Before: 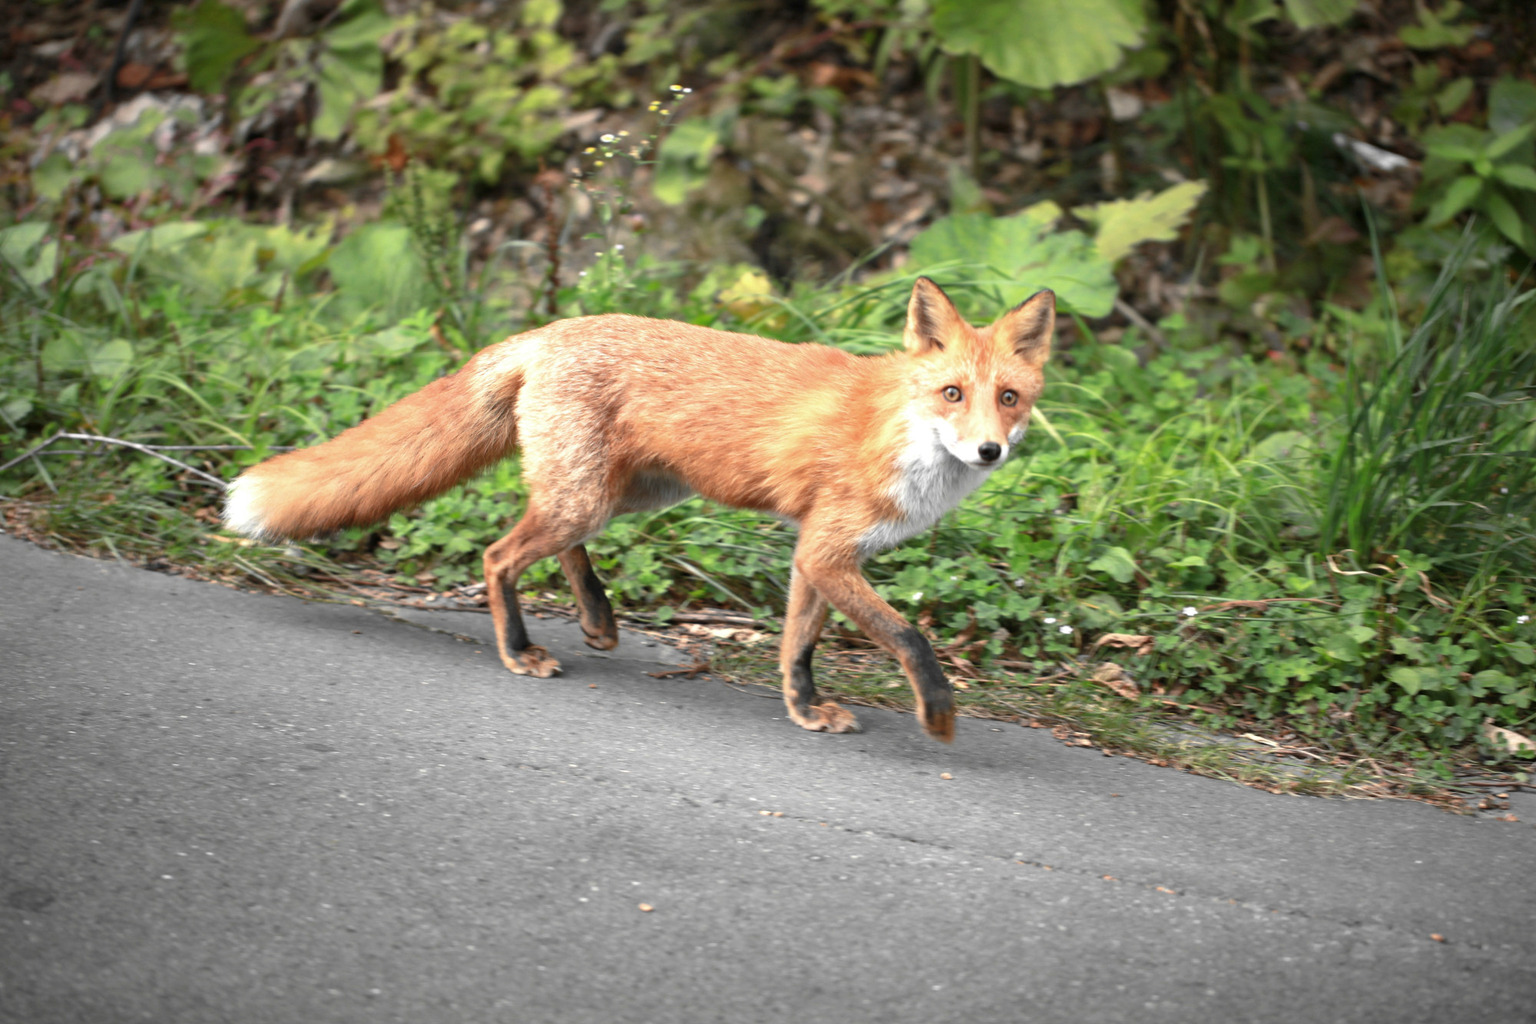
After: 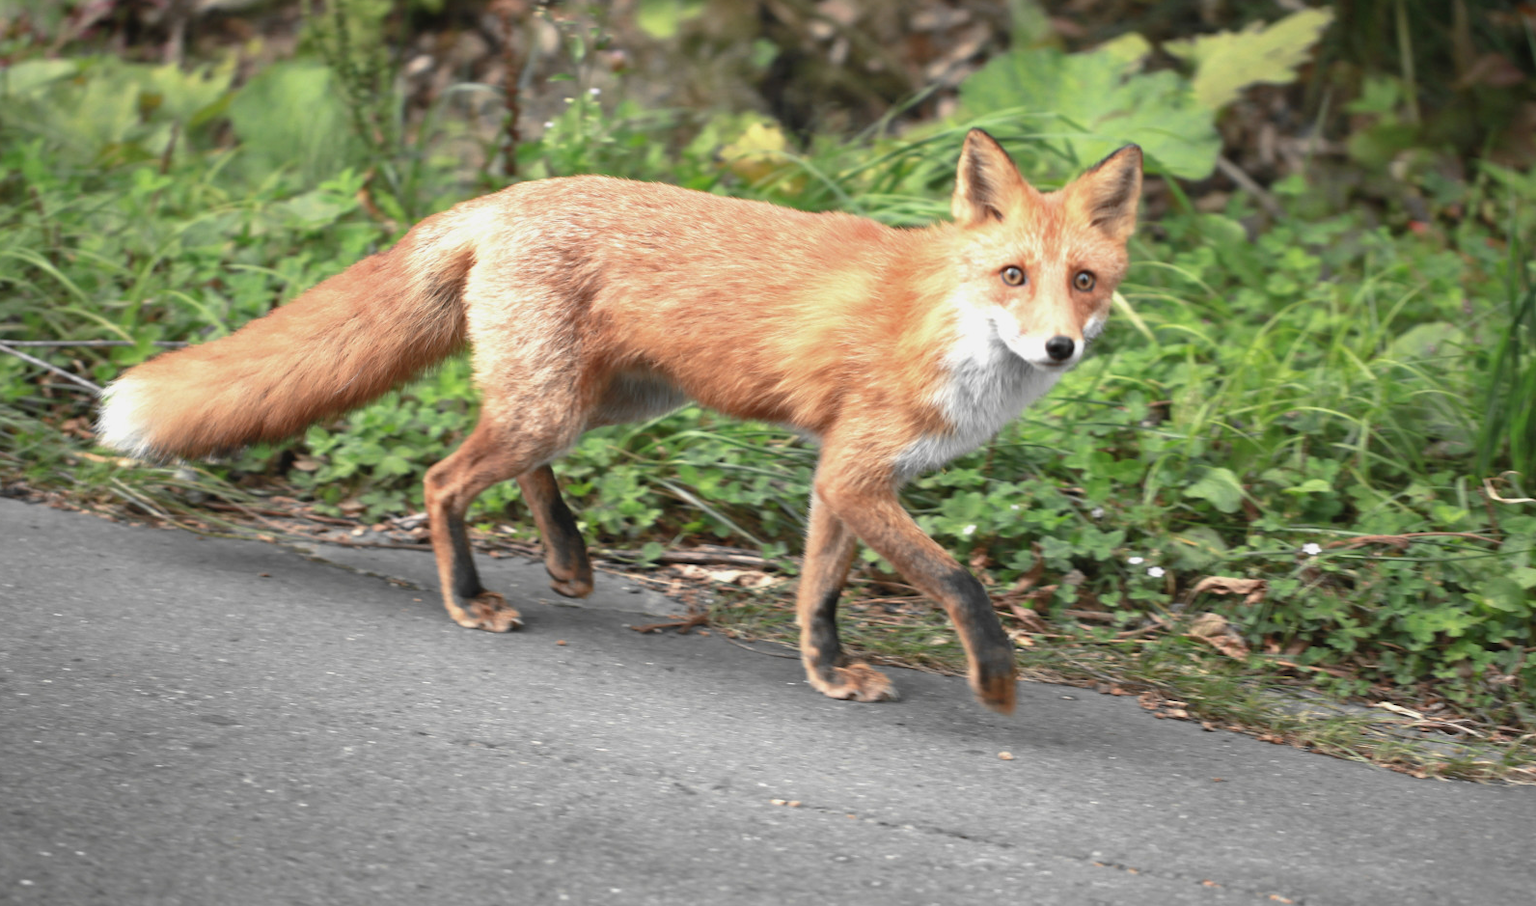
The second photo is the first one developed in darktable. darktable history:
crop: left 9.54%, top 17.092%, right 10.849%, bottom 12.357%
contrast brightness saturation: contrast -0.083, brightness -0.032, saturation -0.109
